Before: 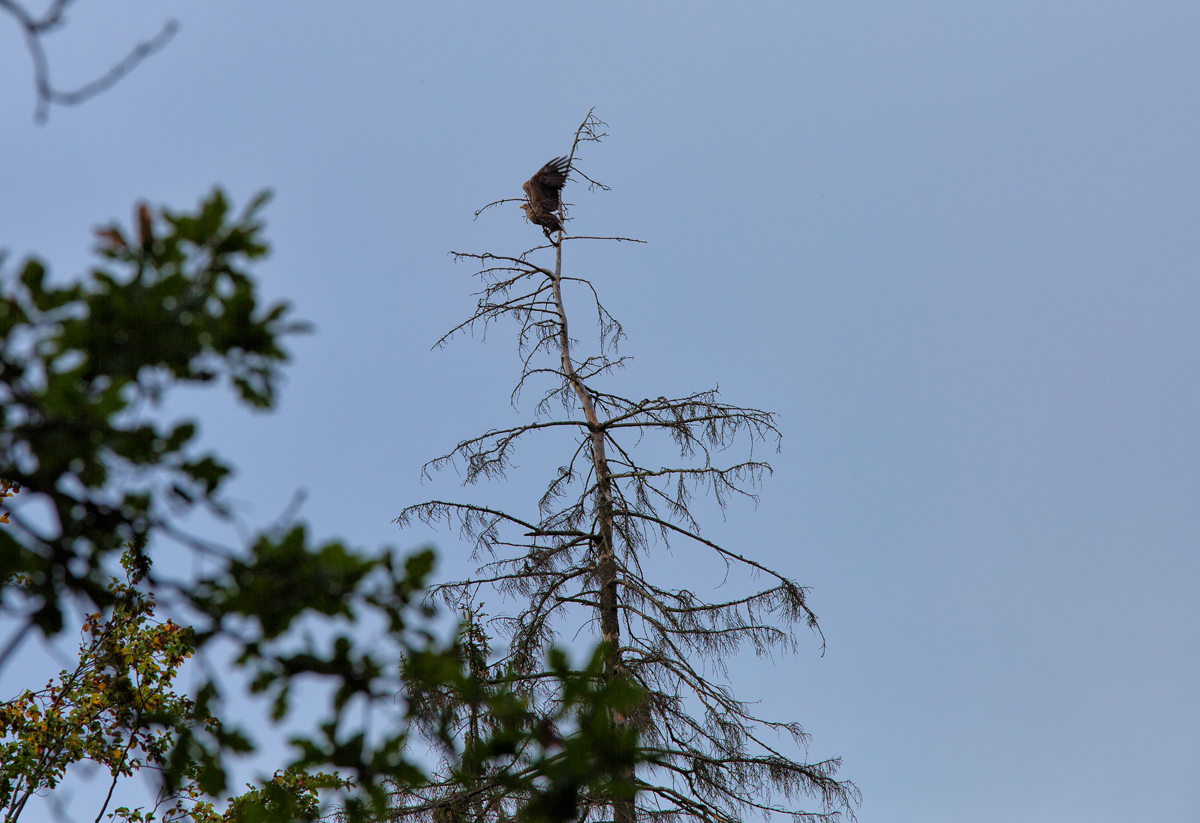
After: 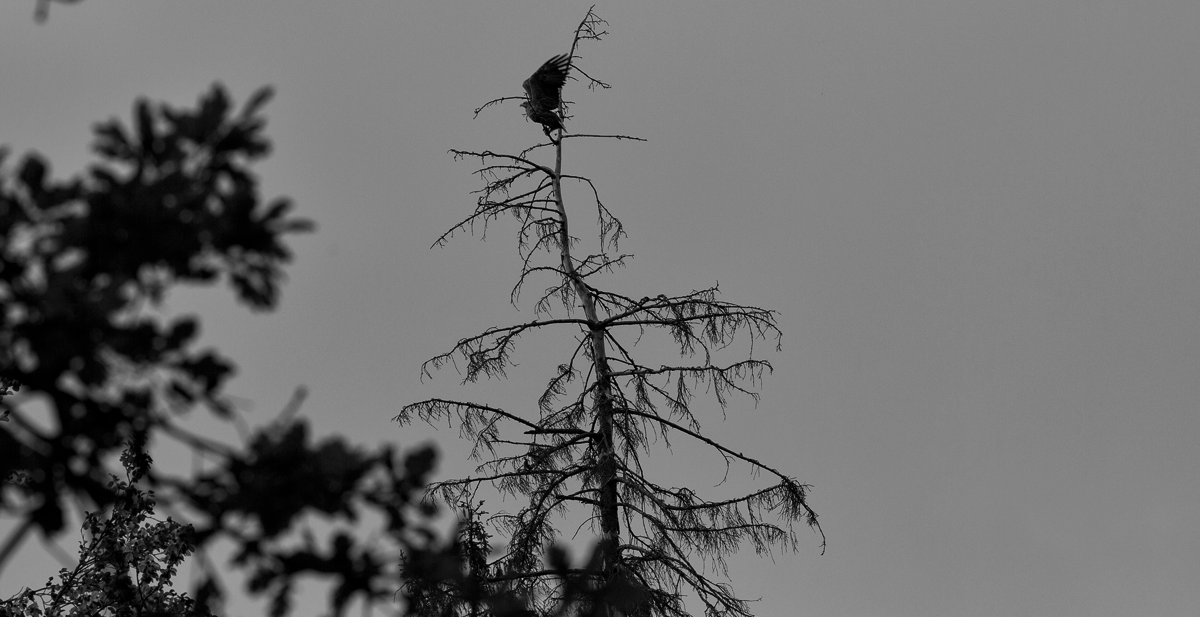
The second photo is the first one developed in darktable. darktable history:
contrast brightness saturation: contrast 0.13, brightness -0.24, saturation 0.14
monochrome: a 32, b 64, size 2.3
crop and rotate: top 12.5%, bottom 12.5%
